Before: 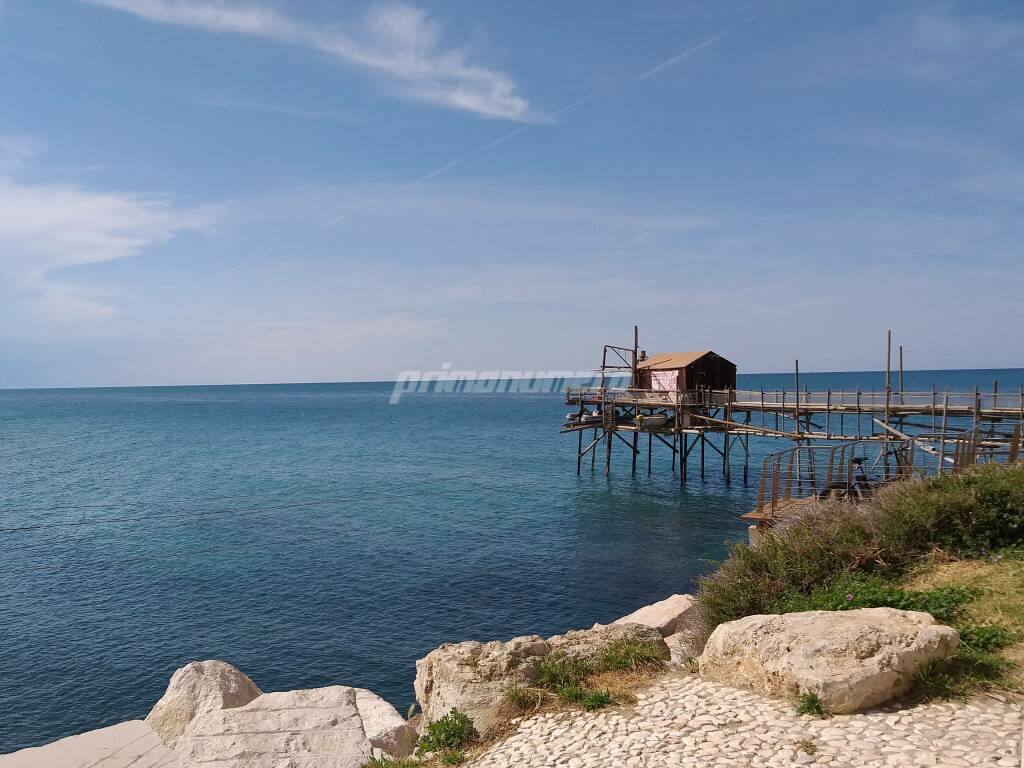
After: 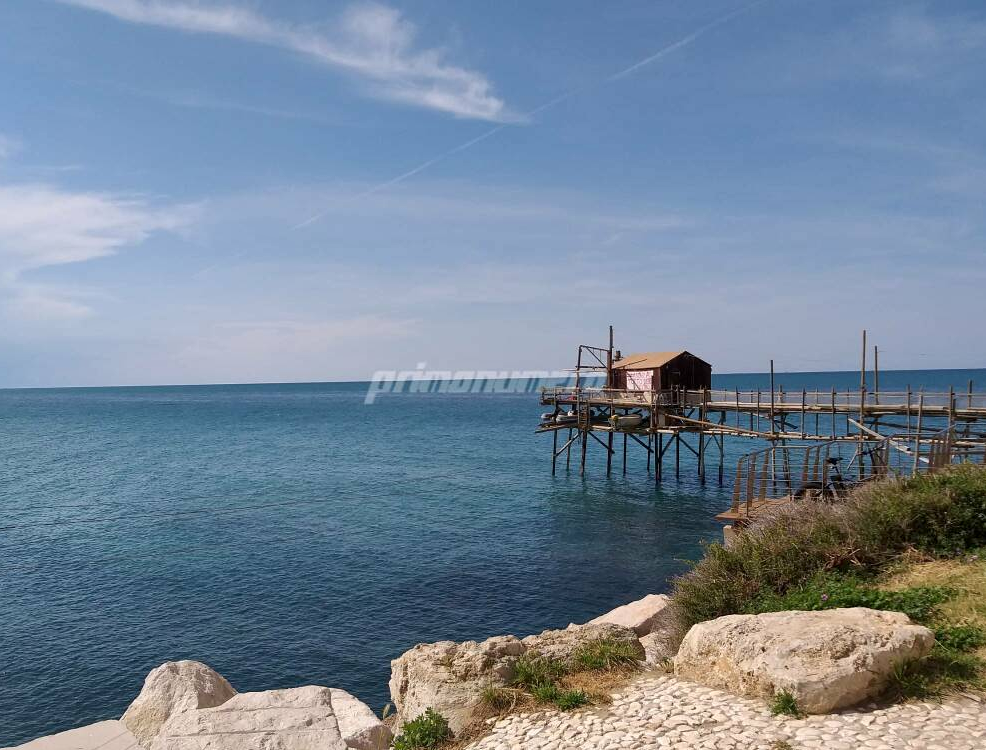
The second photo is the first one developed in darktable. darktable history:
local contrast: mode bilateral grid, contrast 20, coarseness 50, detail 120%, midtone range 0.2
crop and rotate: left 2.536%, right 1.107%, bottom 2.246%
